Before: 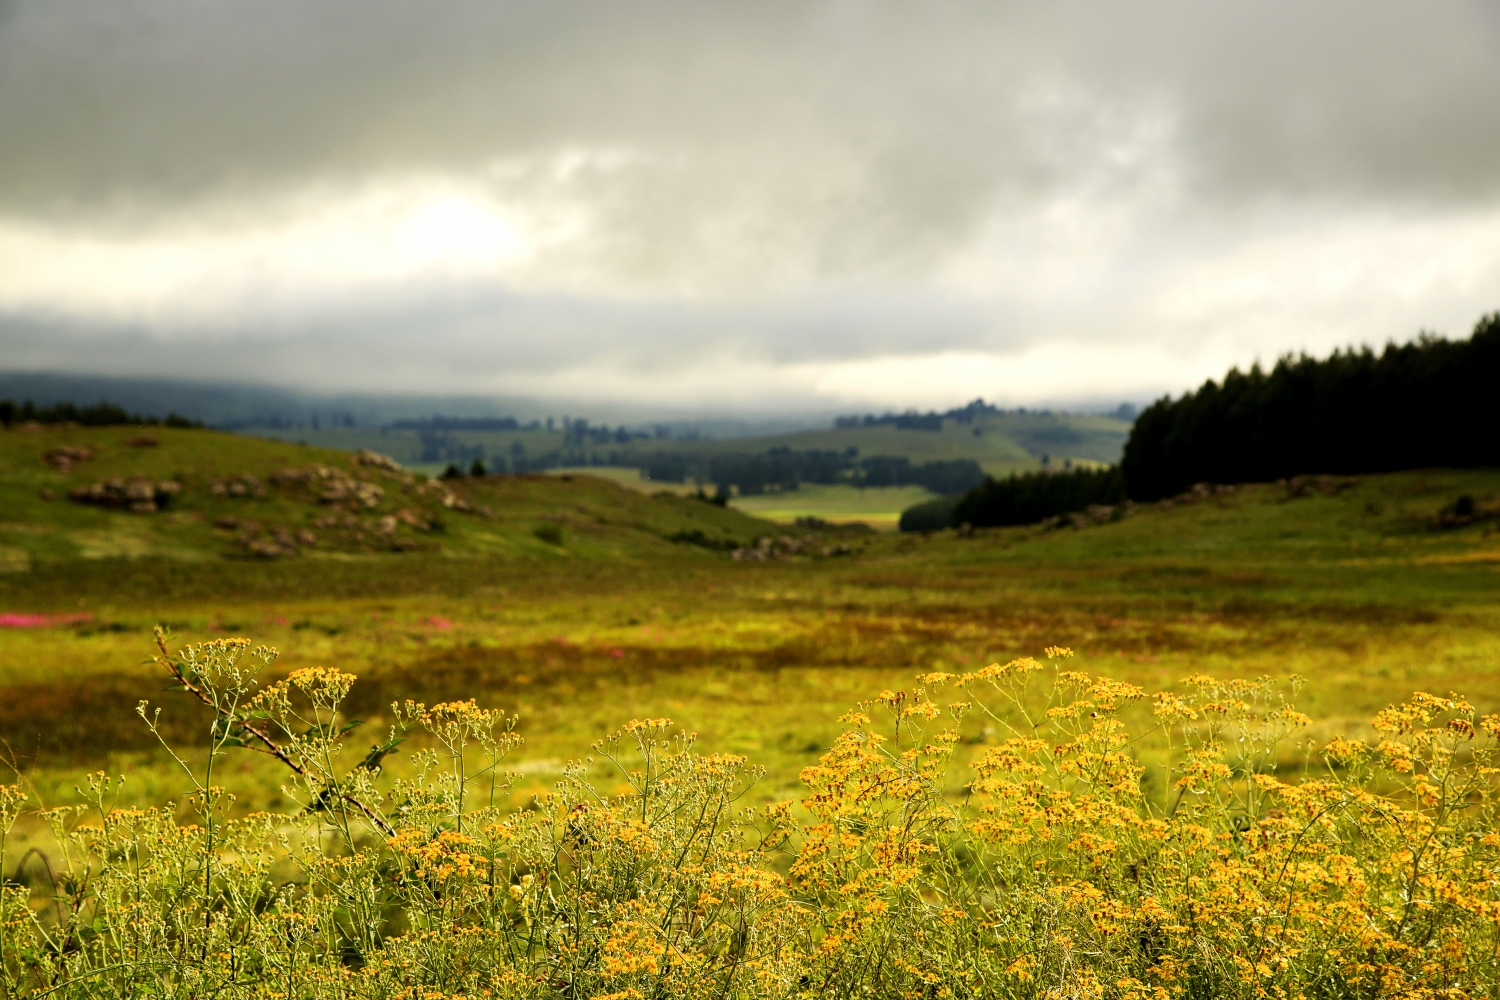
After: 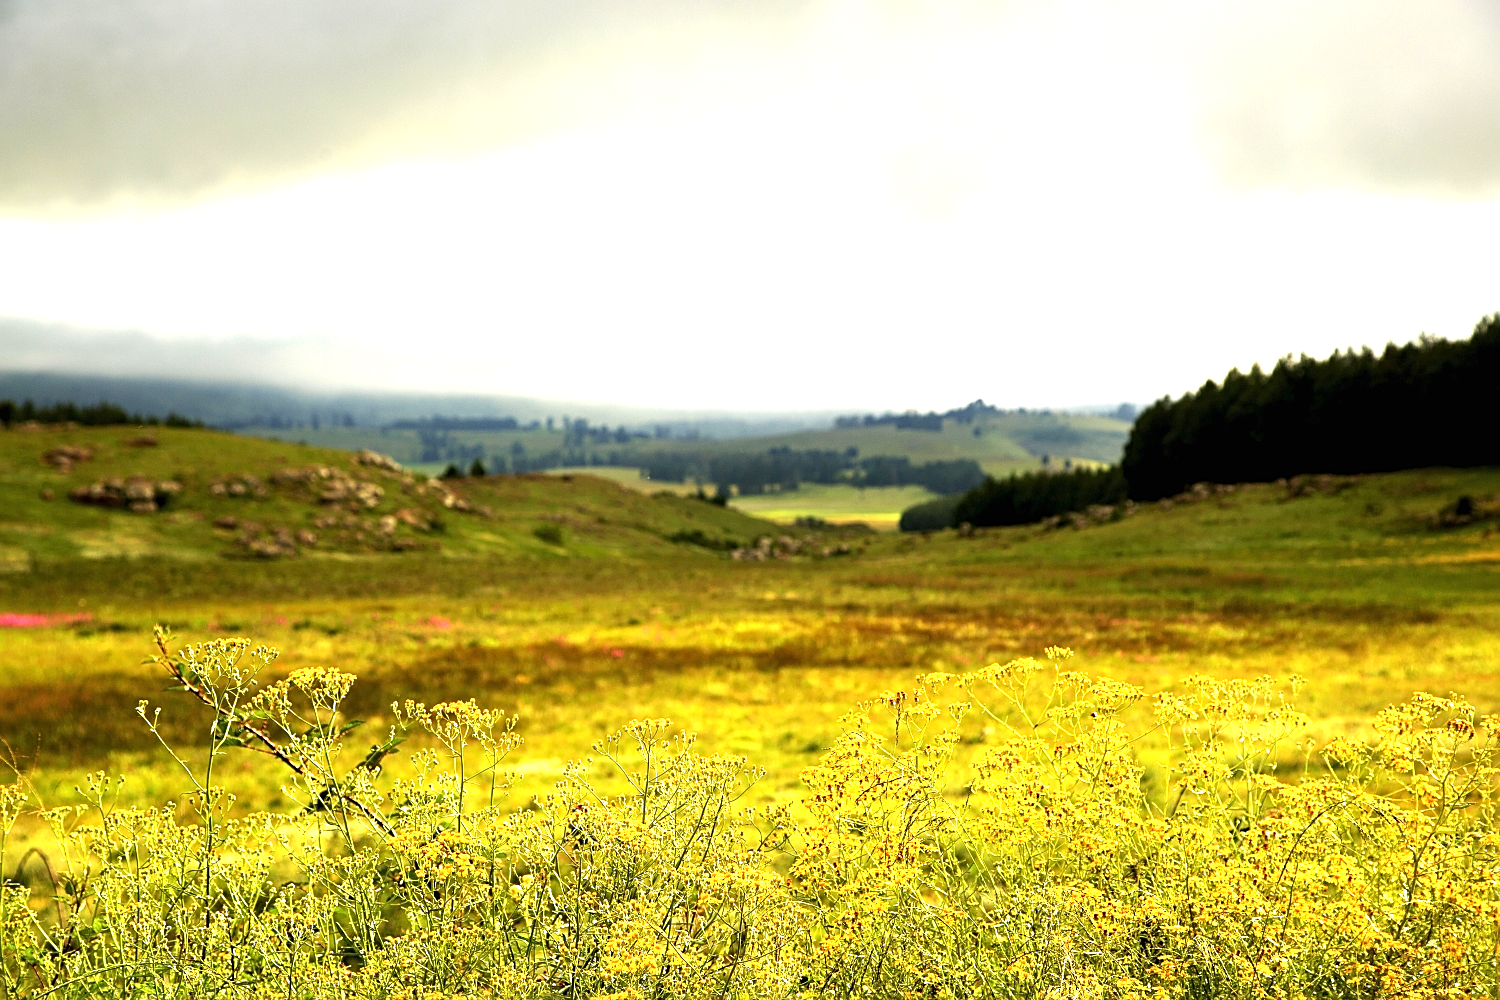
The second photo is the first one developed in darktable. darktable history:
exposure: black level correction 0, exposure 1.096 EV, compensate exposure bias true, compensate highlight preservation false
sharpen: on, module defaults
